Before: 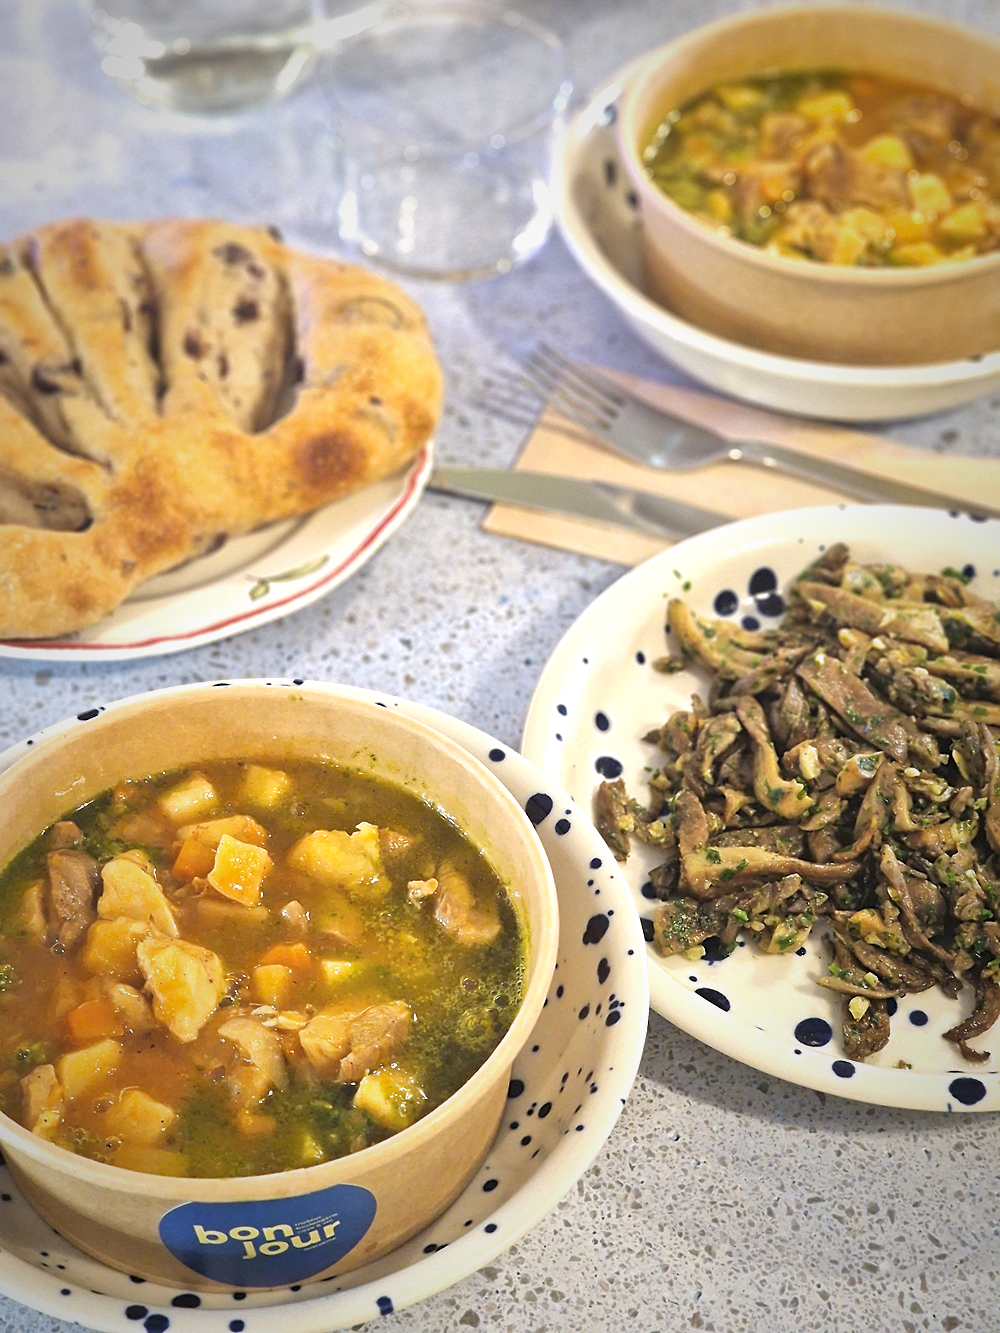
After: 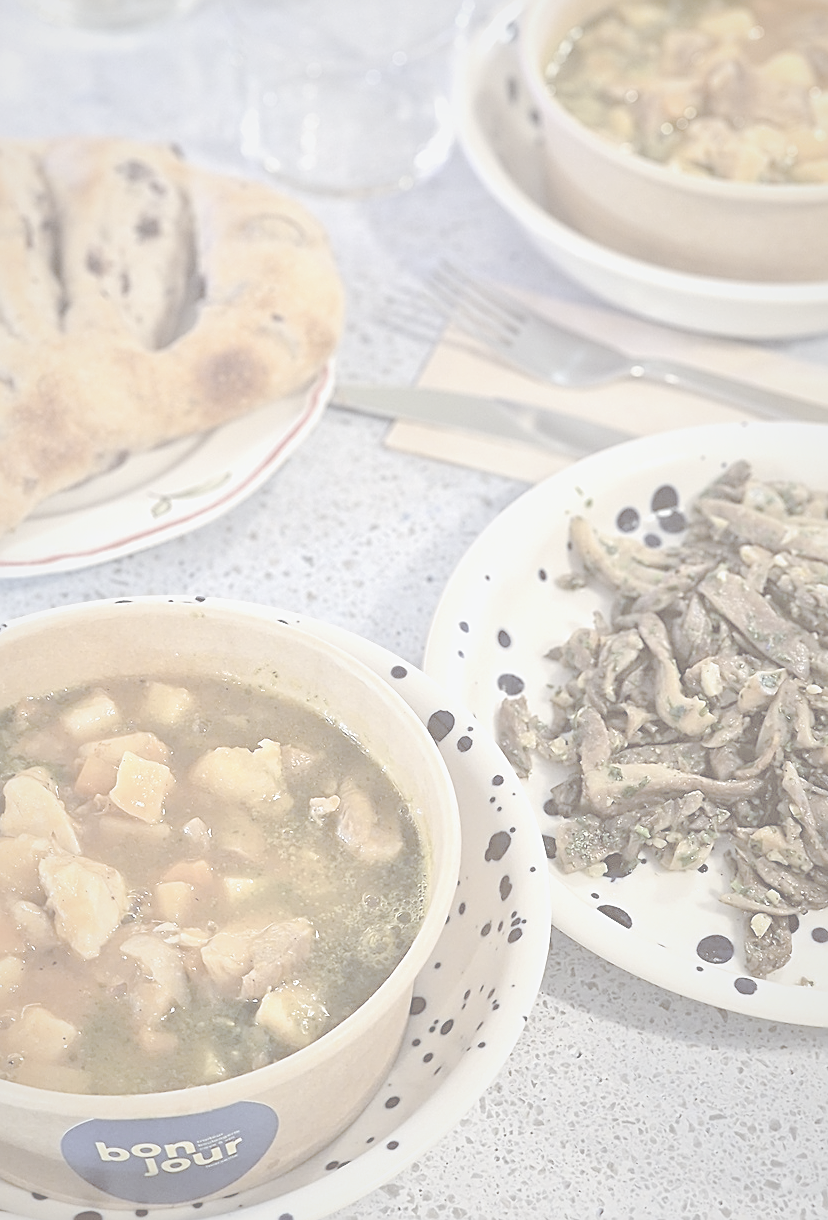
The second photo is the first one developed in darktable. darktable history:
sharpen: on, module defaults
exposure: black level correction 0.001, exposure 0.5 EV, compensate exposure bias true, compensate highlight preservation false
contrast brightness saturation: contrast -0.32, brightness 0.75, saturation -0.78
color balance: lift [1, 1.015, 1.004, 0.985], gamma [1, 0.958, 0.971, 1.042], gain [1, 0.956, 0.977, 1.044]
crop: left 9.807%, top 6.259%, right 7.334%, bottom 2.177%
